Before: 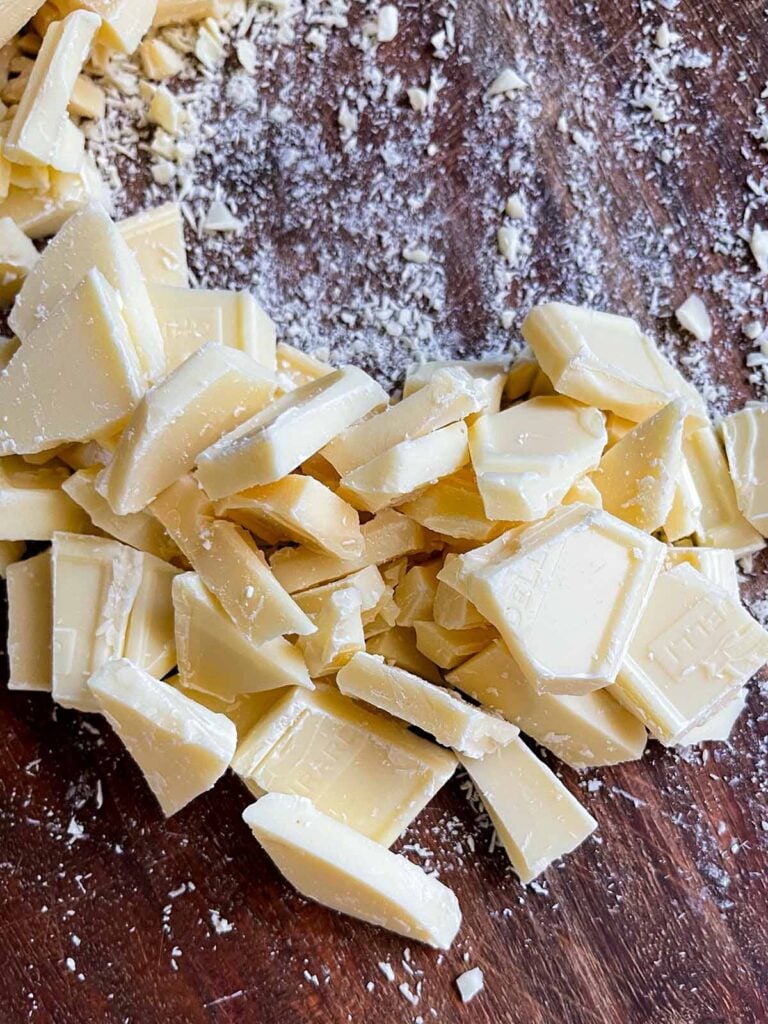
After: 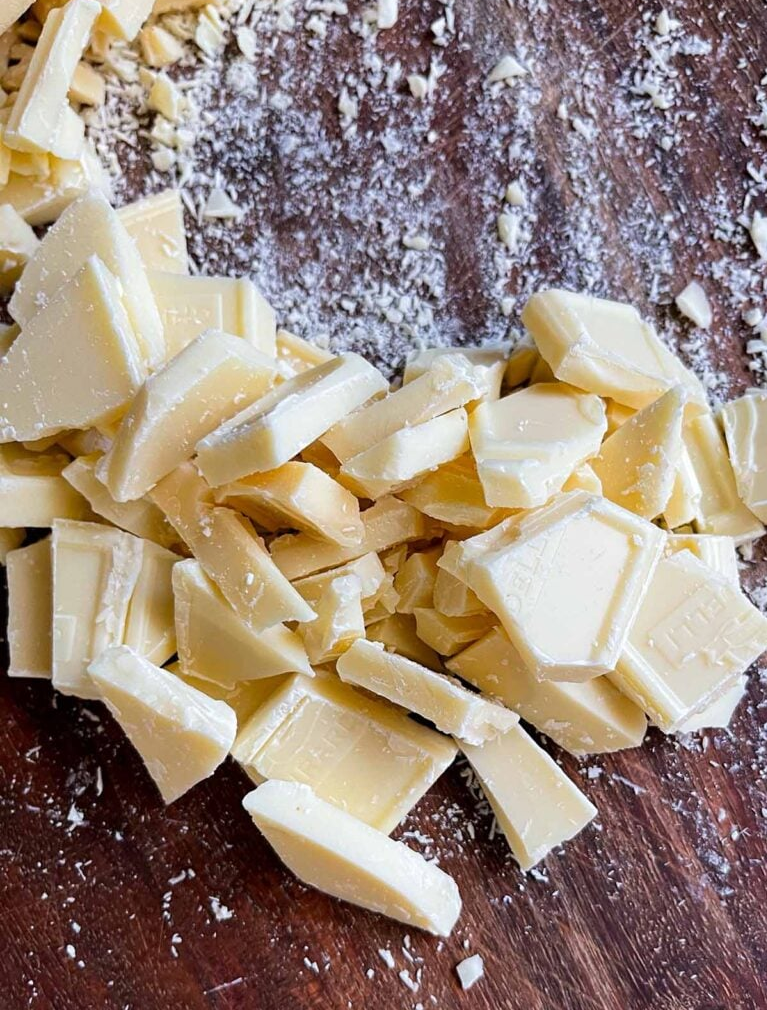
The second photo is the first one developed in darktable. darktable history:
crop: top 1.278%, right 0.039%
